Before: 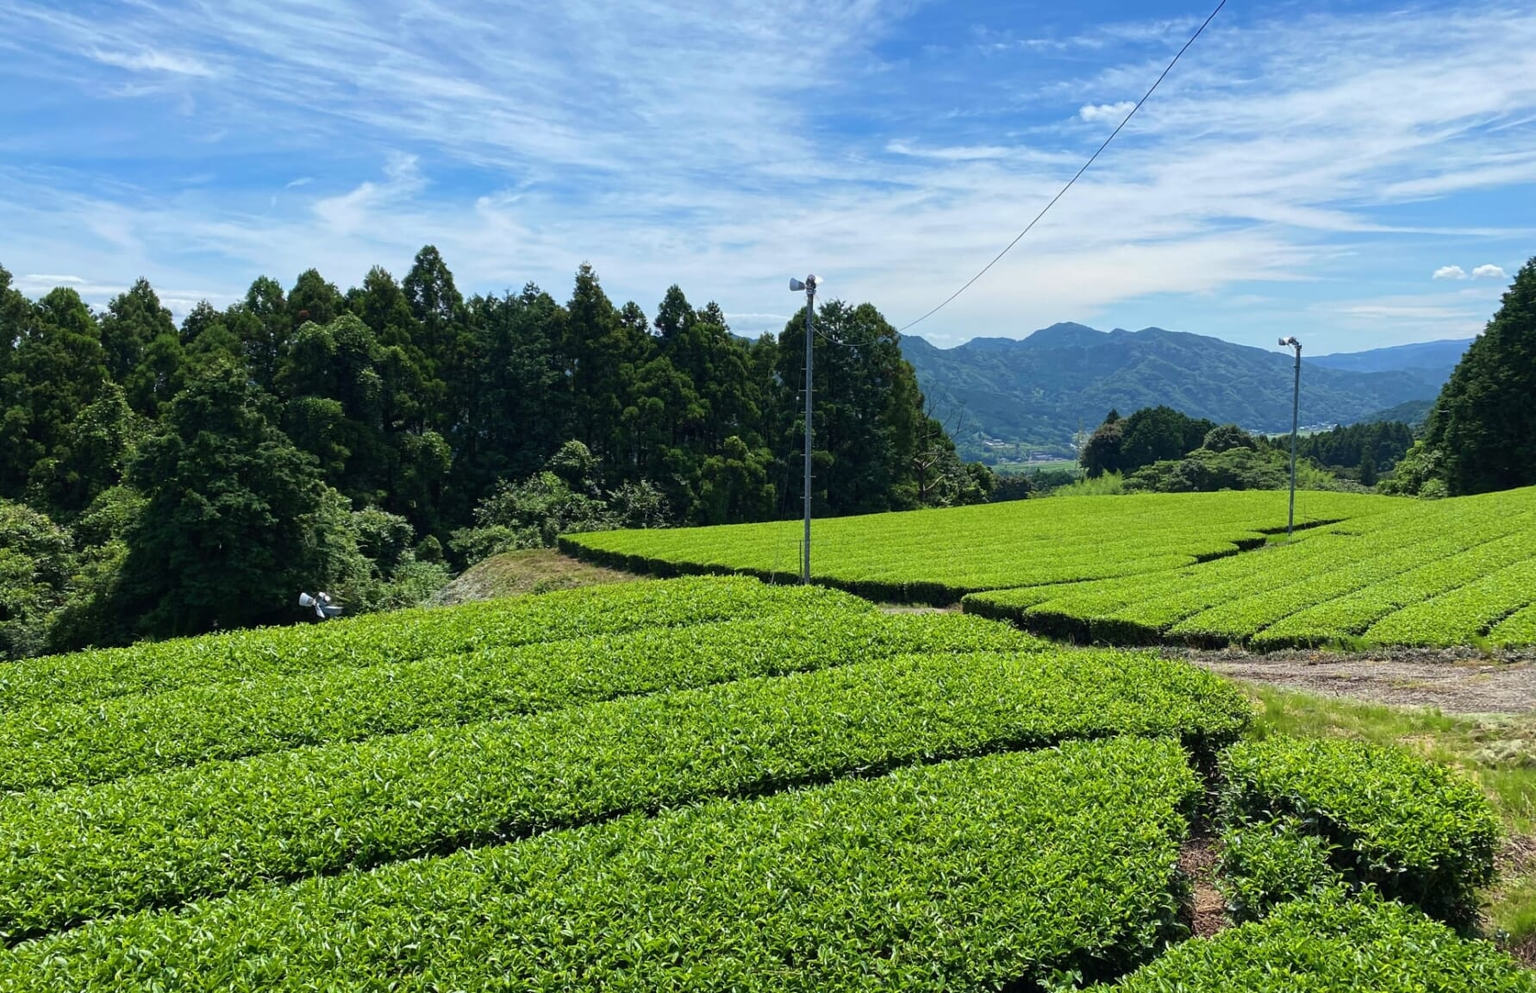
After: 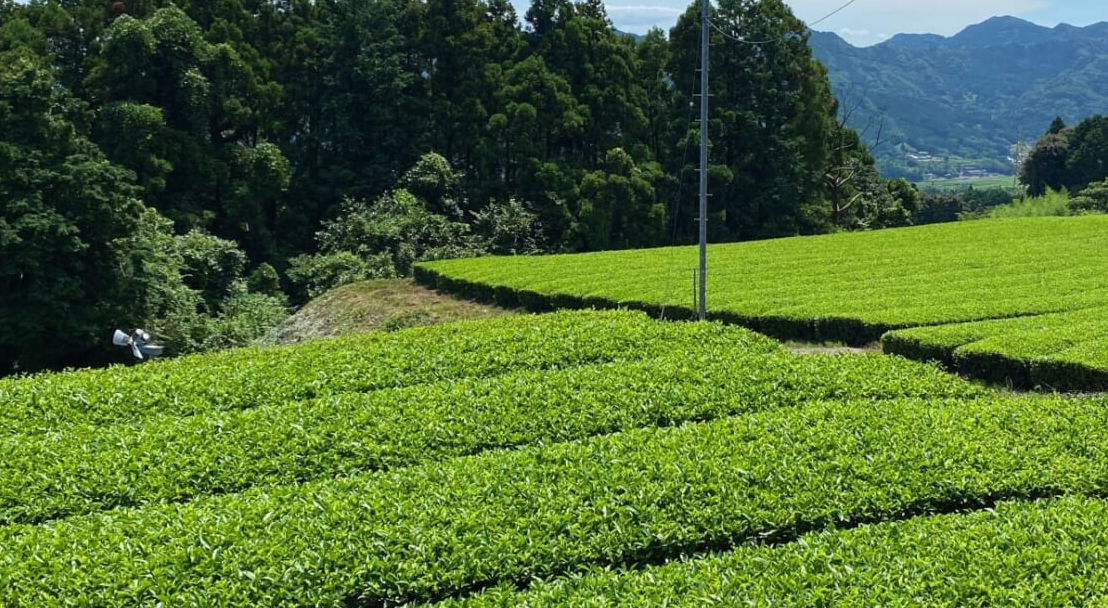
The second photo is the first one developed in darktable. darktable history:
crop: left 13.144%, top 31.134%, right 24.623%, bottom 16.08%
